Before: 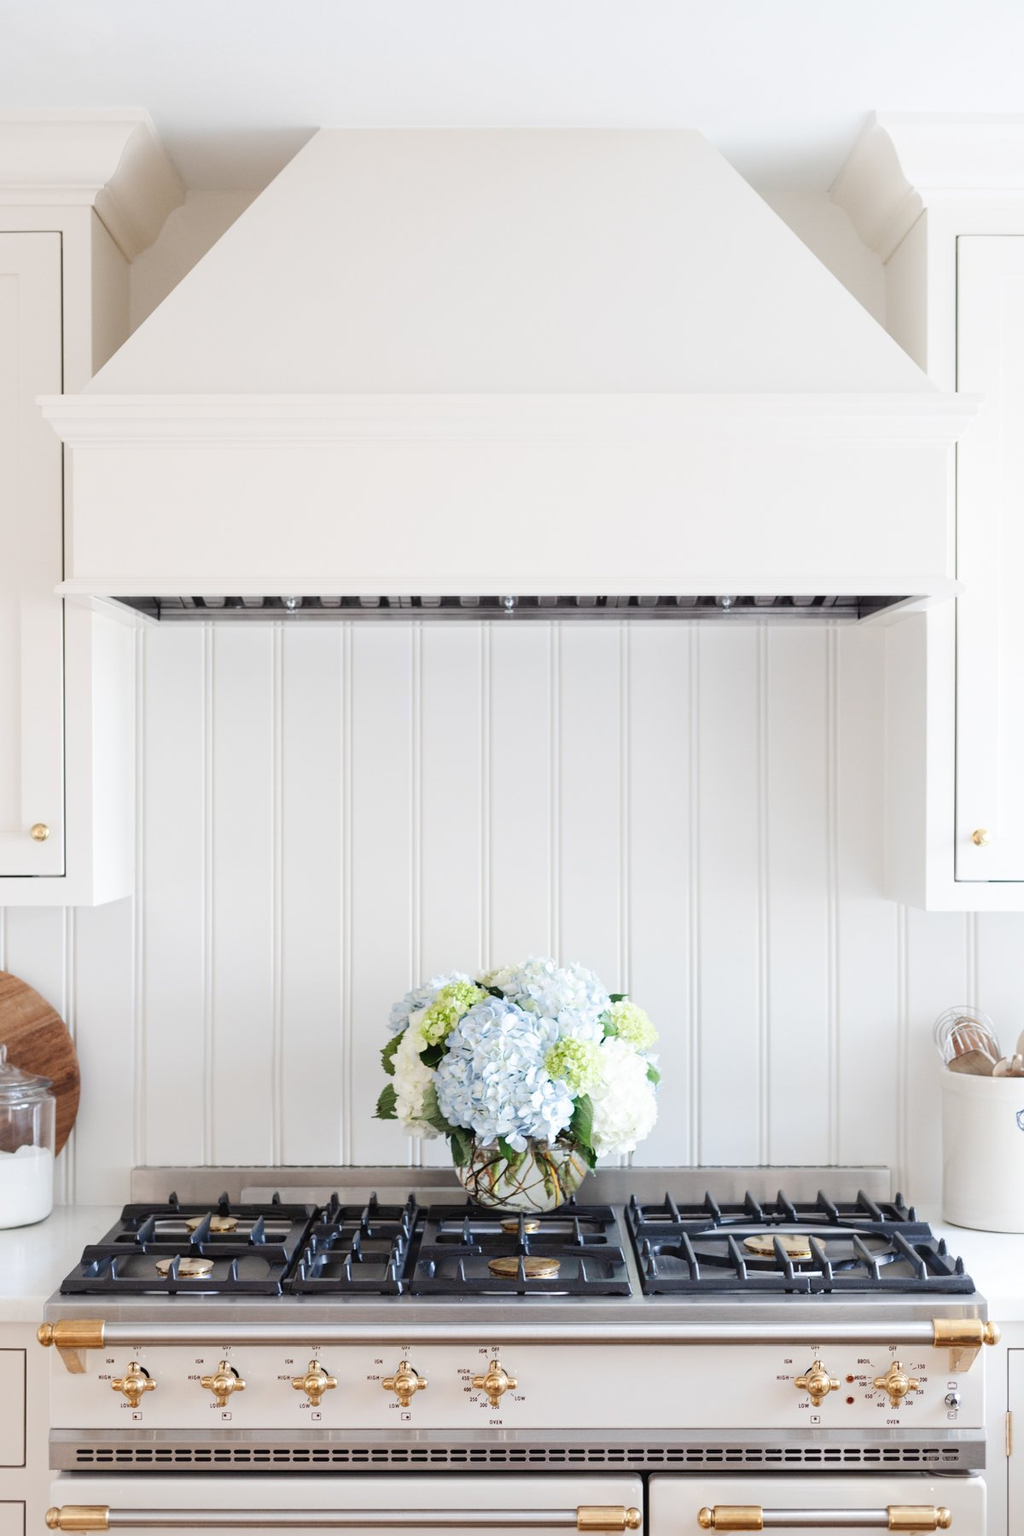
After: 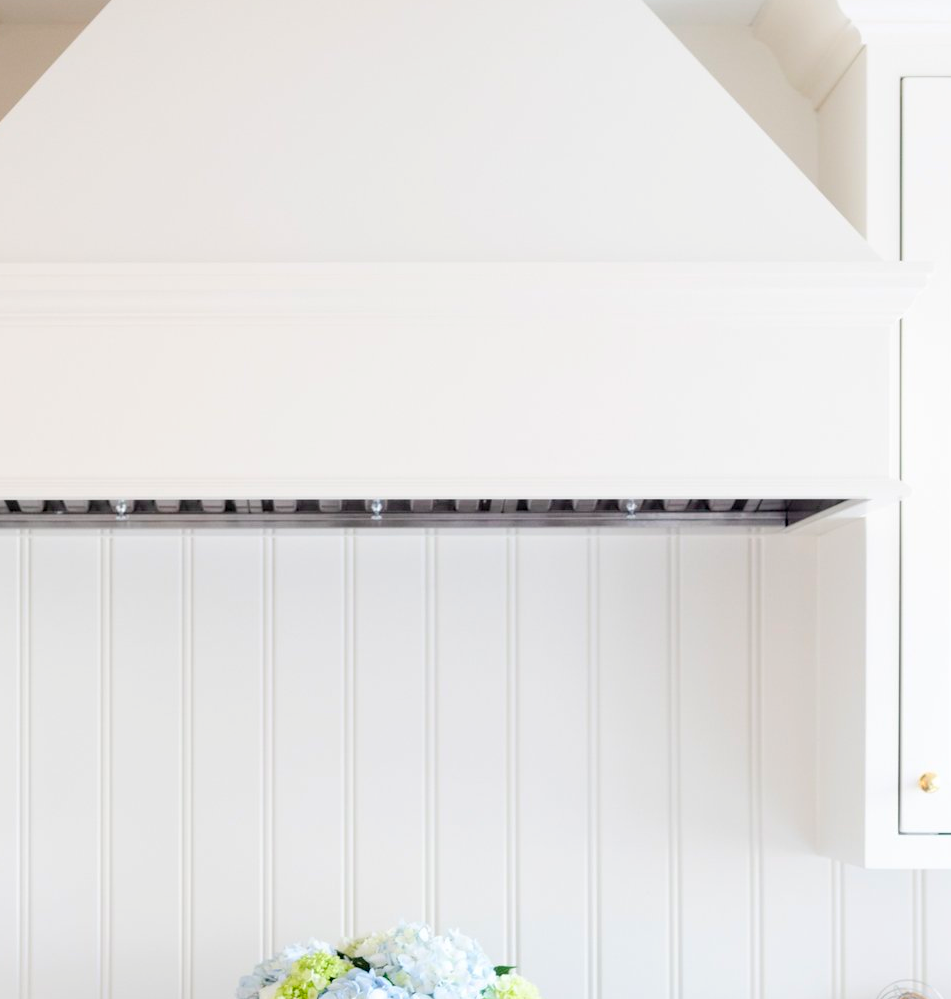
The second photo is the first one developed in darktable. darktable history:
contrast brightness saturation: brightness 0.091, saturation 0.192
crop: left 18.38%, top 11.083%, right 2.317%, bottom 33.411%
haze removal: adaptive false
base curve: preserve colors none
